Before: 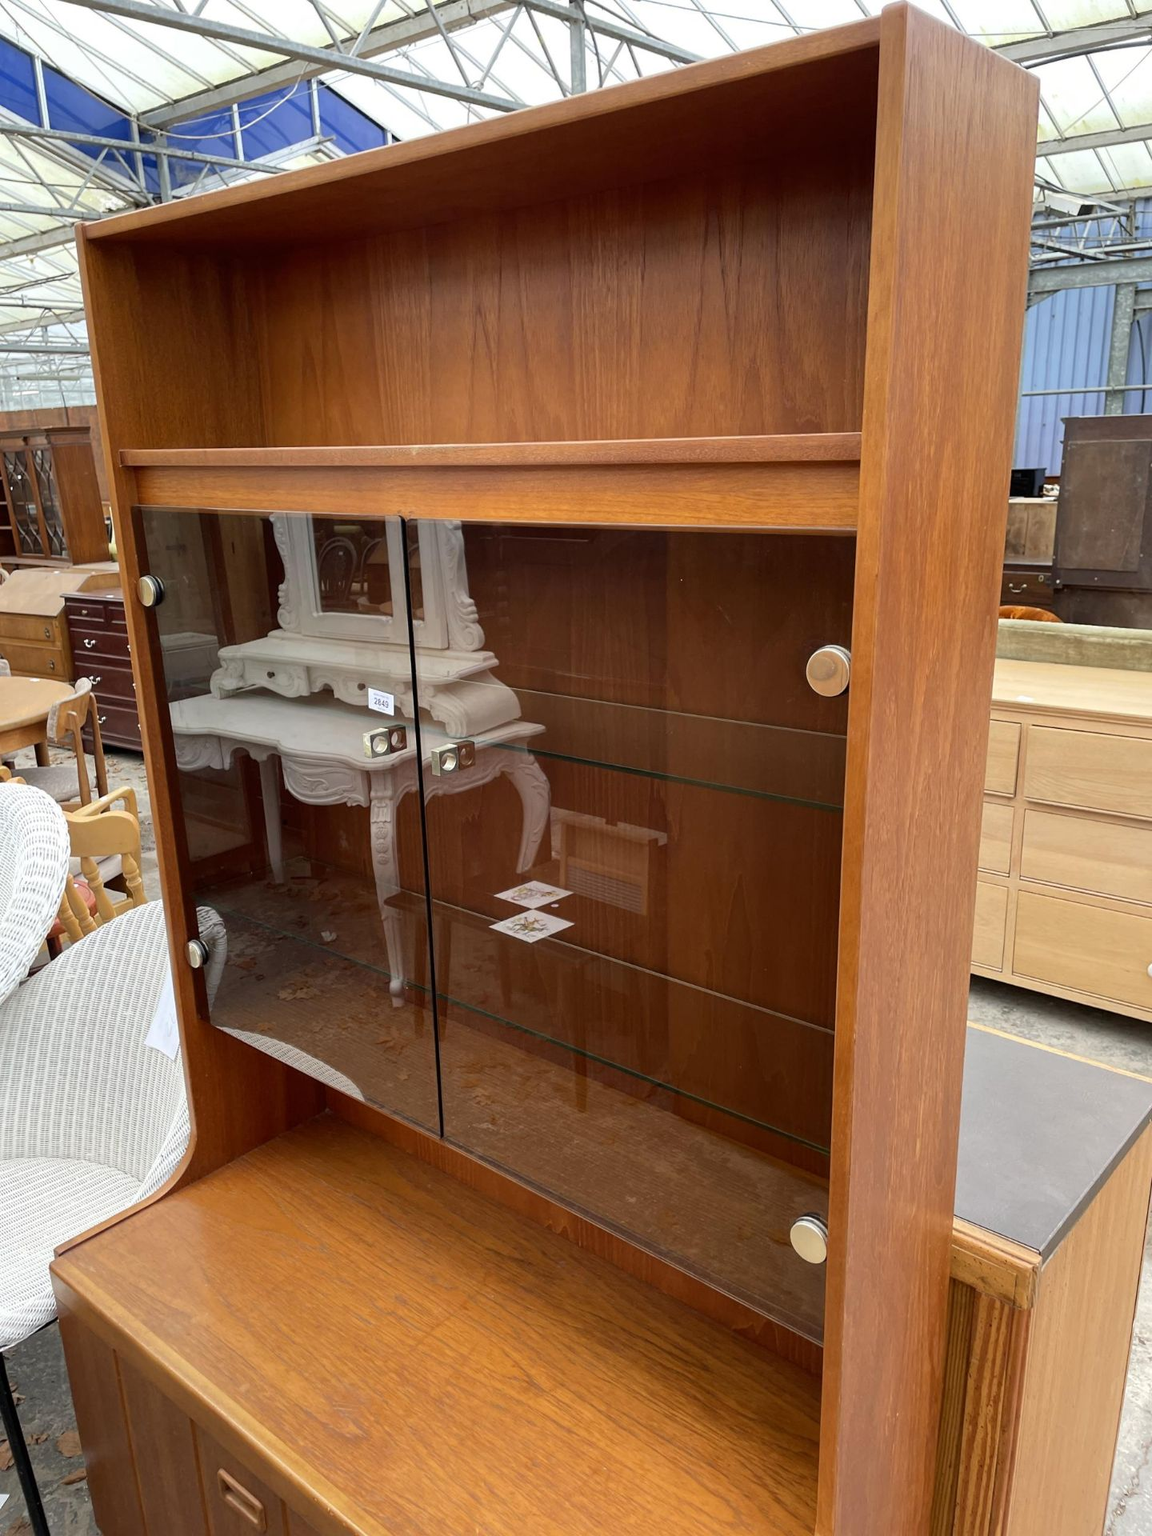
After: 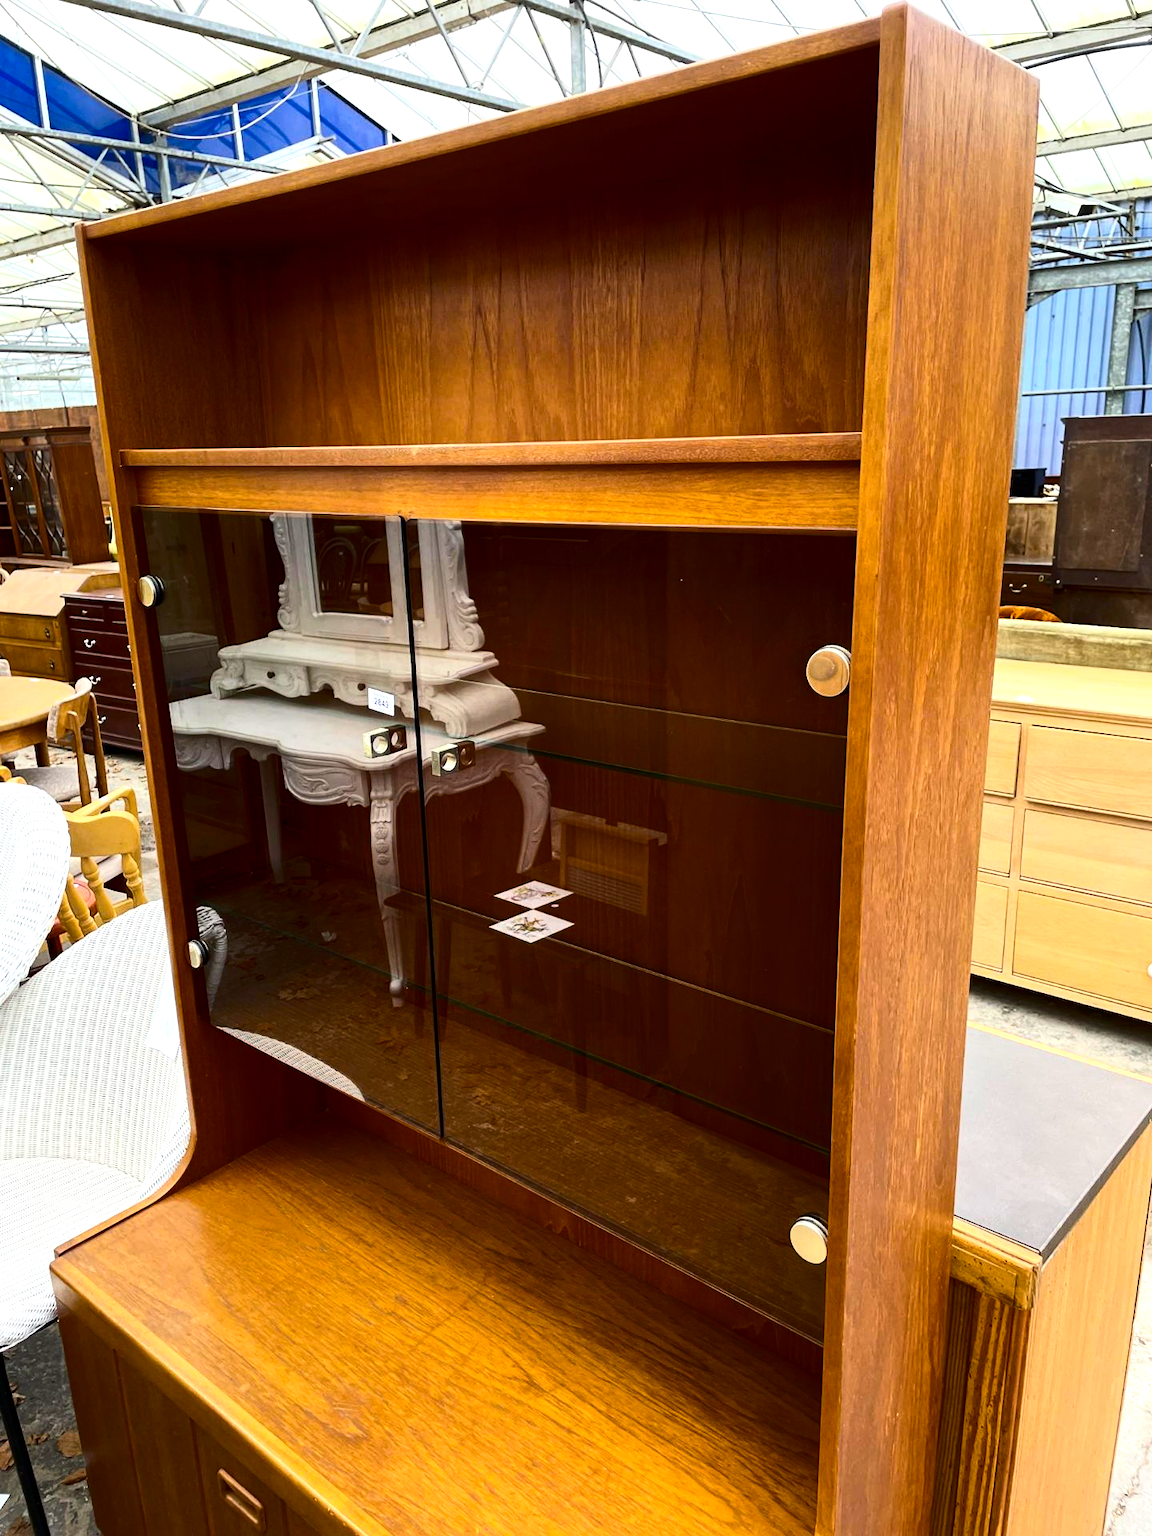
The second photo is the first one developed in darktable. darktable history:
color balance rgb: power › hue 74.15°, linear chroma grading › shadows 31.548%, linear chroma grading › global chroma -1.418%, linear chroma grading › mid-tones 3.867%, perceptual saturation grading › global saturation 0.638%, perceptual brilliance grading › global brilliance 14.767%, perceptual brilliance grading › shadows -35.006%, global vibrance 50.01%
contrast brightness saturation: contrast 0.275
